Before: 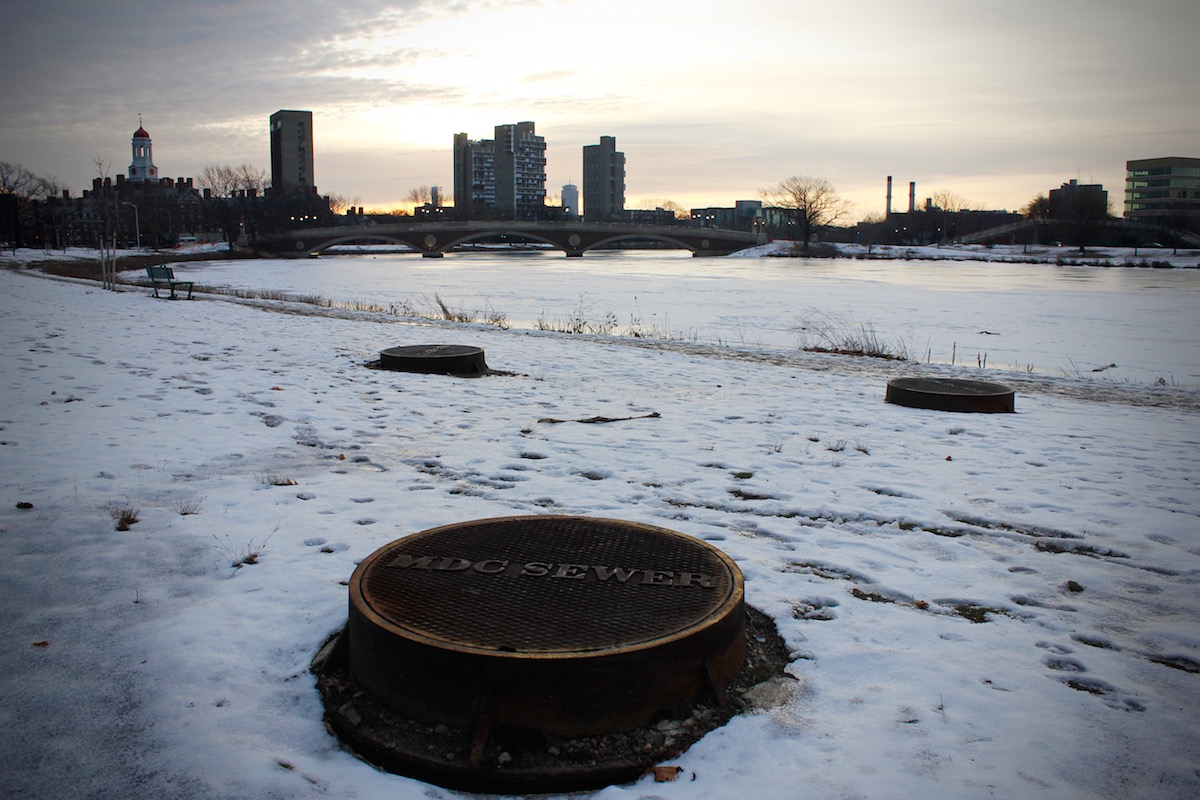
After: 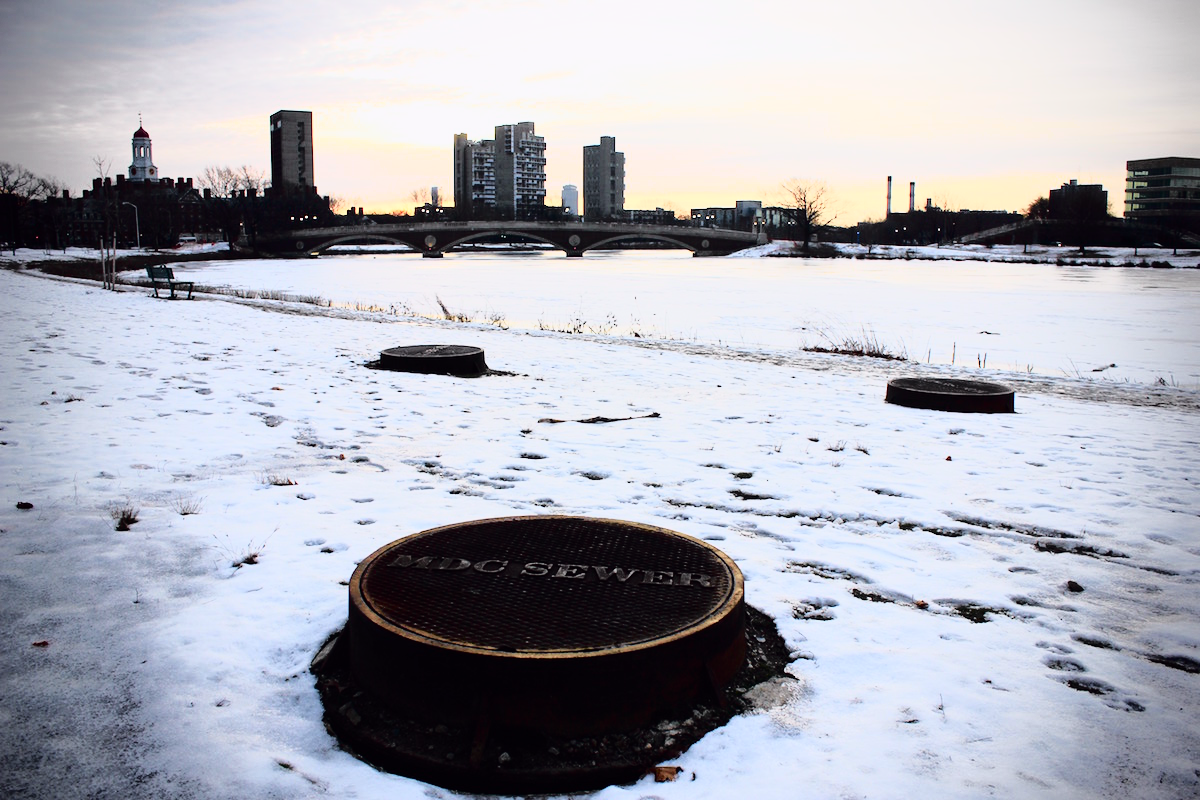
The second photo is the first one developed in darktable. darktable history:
tone curve: curves: ch0 [(0, 0) (0.105, 0.044) (0.195, 0.128) (0.283, 0.283) (0.384, 0.404) (0.485, 0.531) (0.638, 0.681) (0.795, 0.879) (1, 0.977)]; ch1 [(0, 0) (0.161, 0.092) (0.35, 0.33) (0.379, 0.401) (0.456, 0.469) (0.498, 0.503) (0.531, 0.537) (0.596, 0.621) (0.635, 0.671) (1, 1)]; ch2 [(0, 0) (0.371, 0.362) (0.437, 0.437) (0.483, 0.484) (0.53, 0.515) (0.56, 0.58) (0.622, 0.606) (1, 1)], color space Lab, independent channels, preserve colors none
base curve: curves: ch0 [(0, 0) (0.028, 0.03) (0.121, 0.232) (0.46, 0.748) (0.859, 0.968) (1, 1)]
